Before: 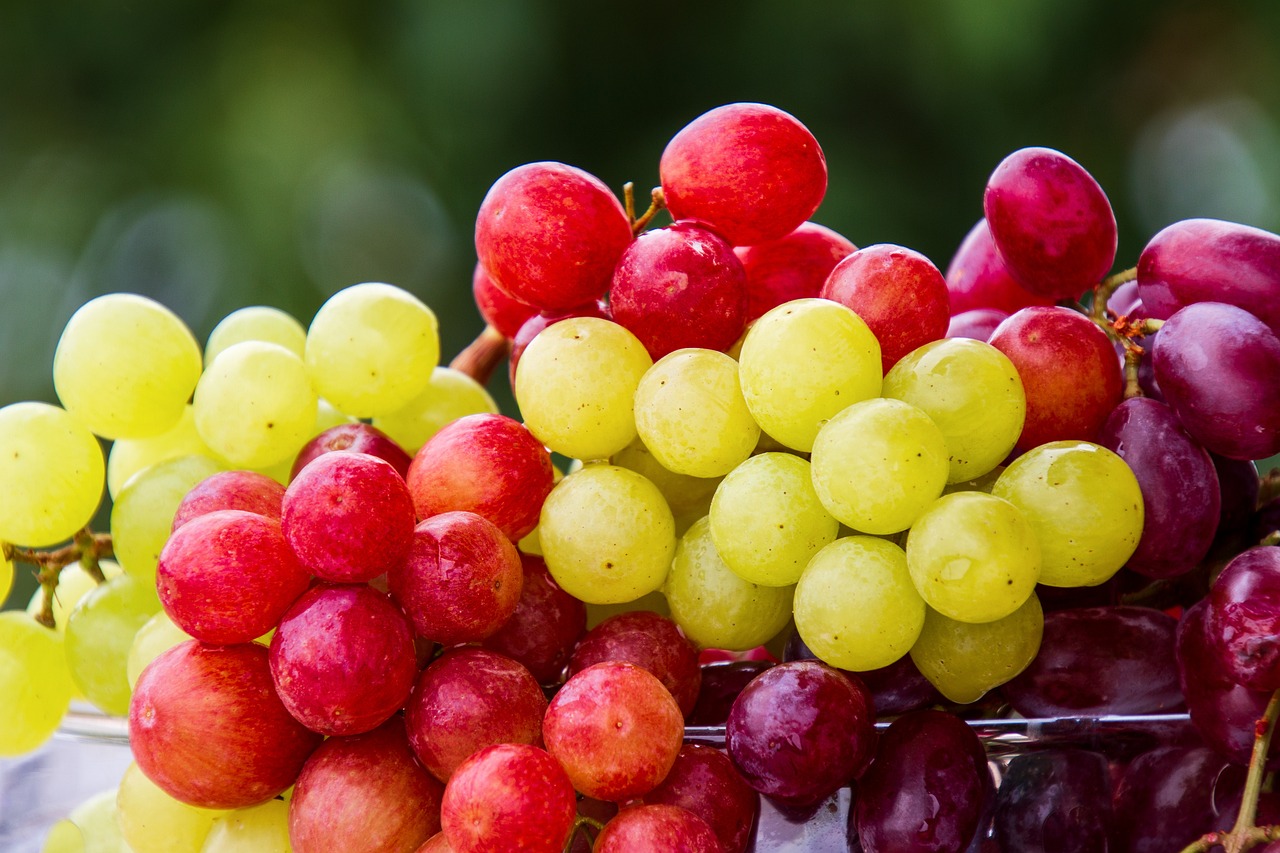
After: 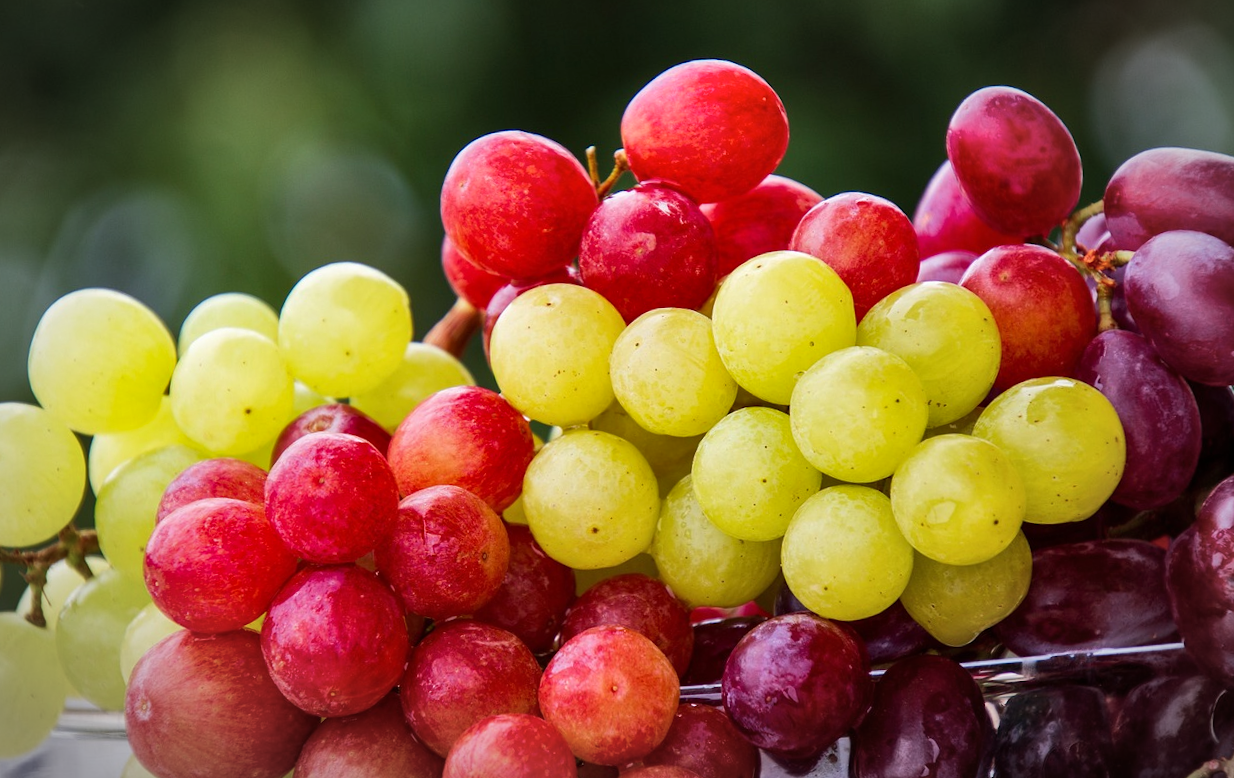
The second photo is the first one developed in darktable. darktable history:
shadows and highlights: soften with gaussian
rotate and perspective: rotation -3.52°, crop left 0.036, crop right 0.964, crop top 0.081, crop bottom 0.919
vignetting: automatic ratio true
